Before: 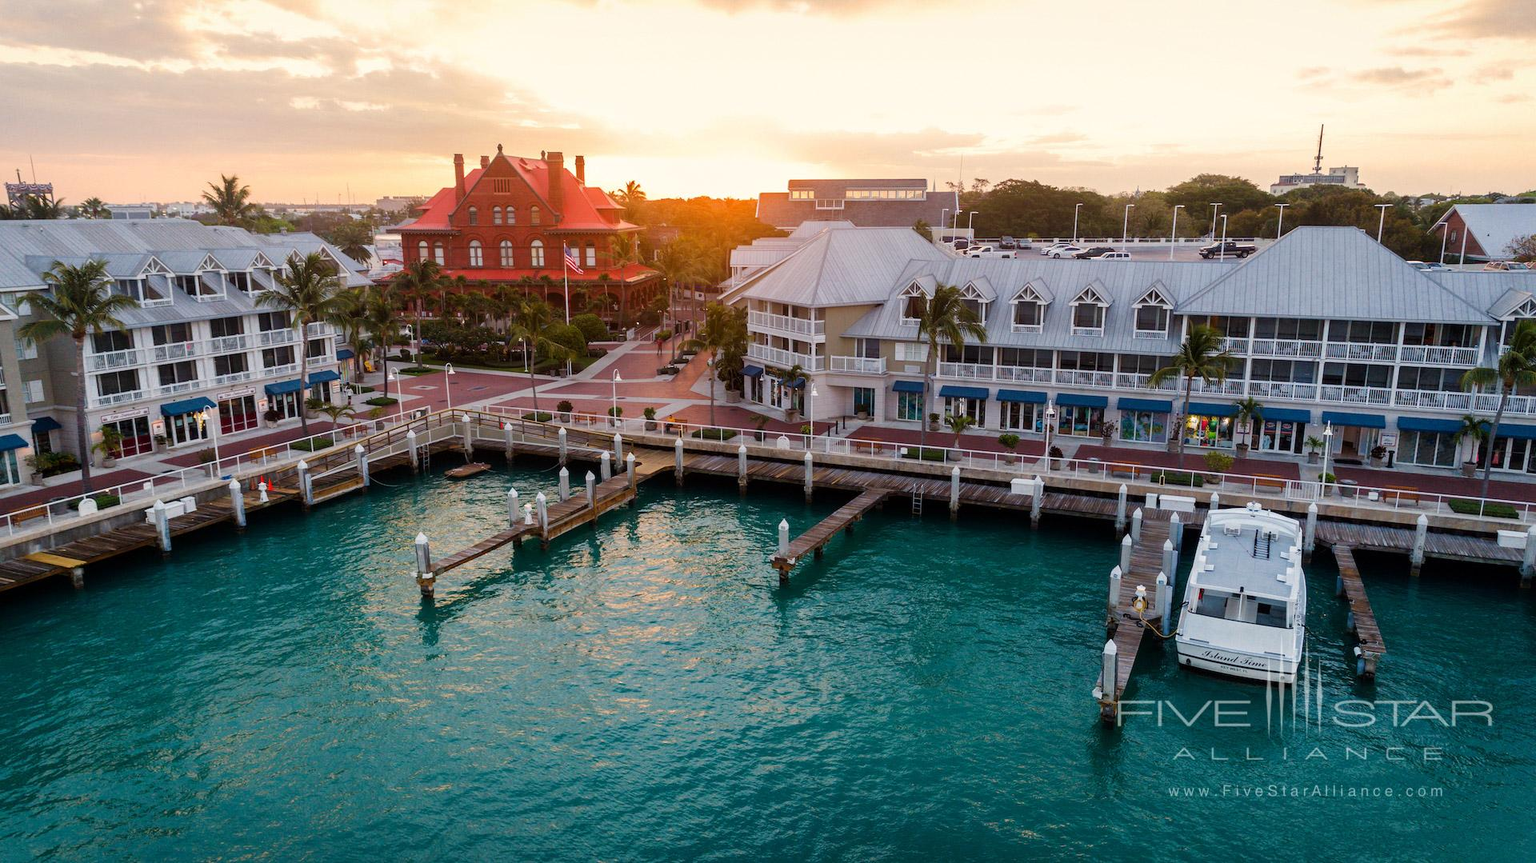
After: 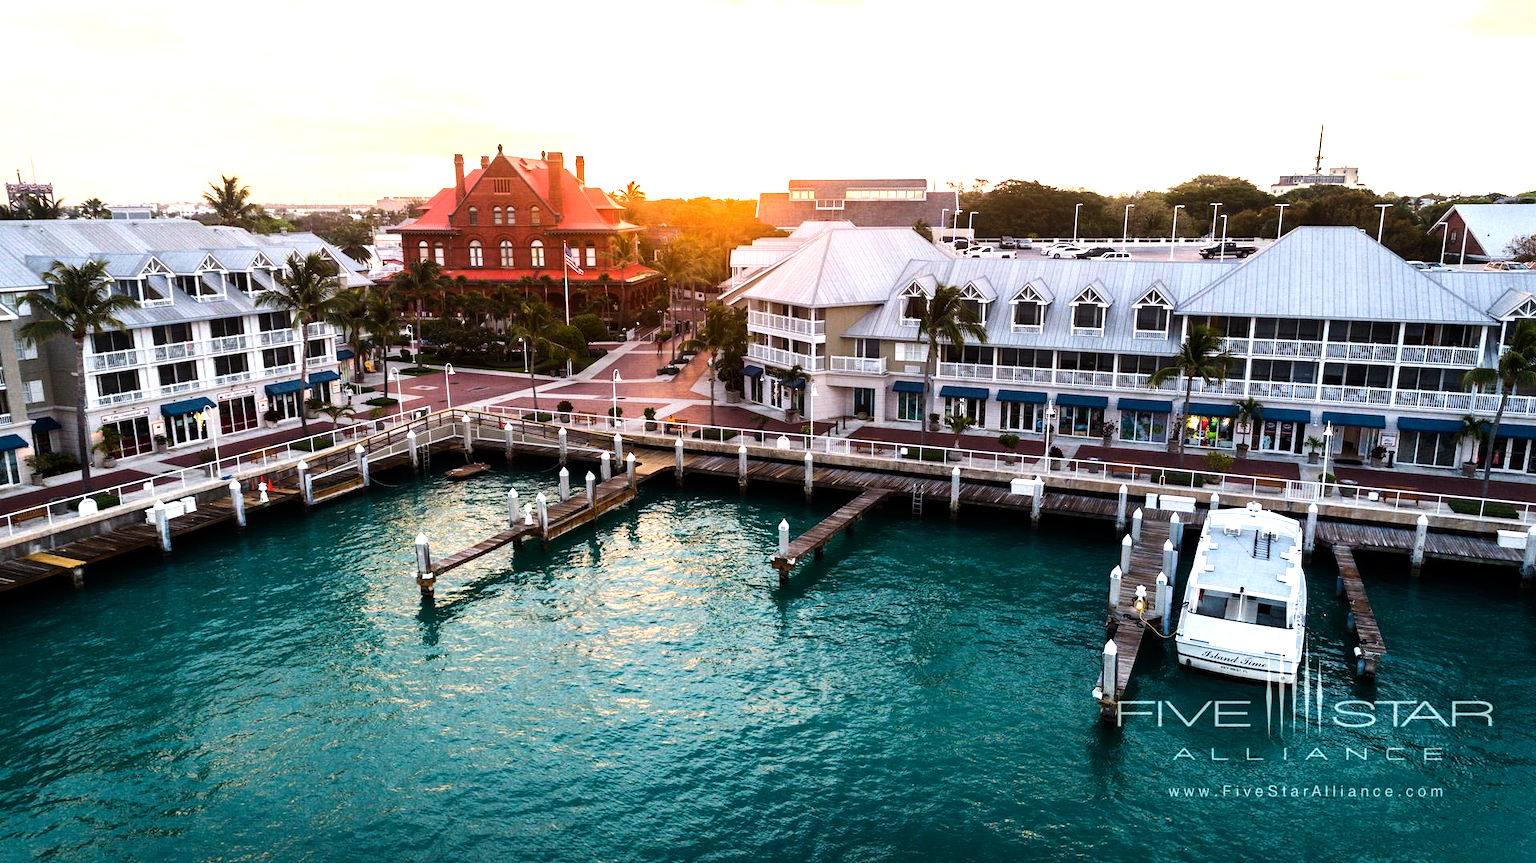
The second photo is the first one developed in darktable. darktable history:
tone equalizer: -8 EV -1.08 EV, -7 EV -1.01 EV, -6 EV -0.867 EV, -5 EV -0.578 EV, -3 EV 0.578 EV, -2 EV 0.867 EV, -1 EV 1.01 EV, +0 EV 1.08 EV, edges refinement/feathering 500, mask exposure compensation -1.57 EV, preserve details no
levels: levels [0, 0.476, 0.951]
